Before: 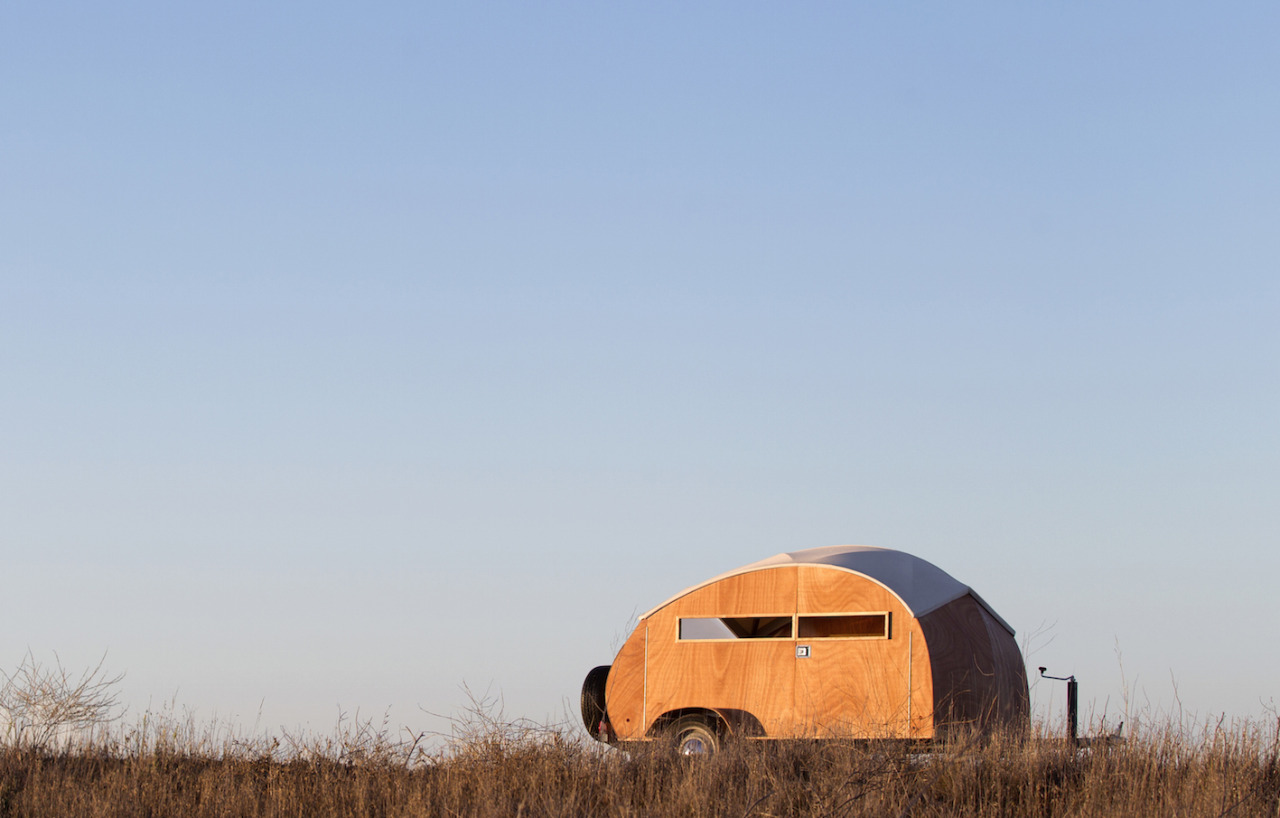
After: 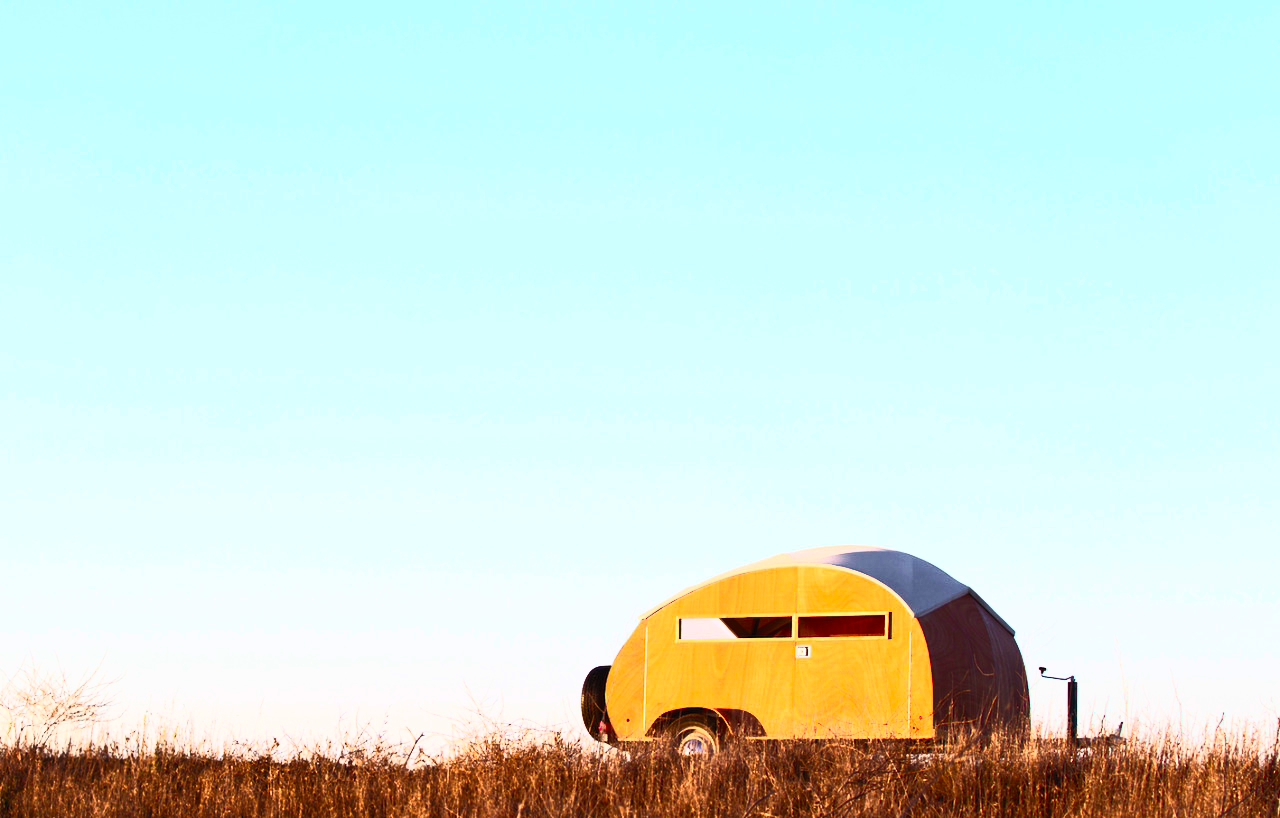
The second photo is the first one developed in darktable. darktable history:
contrast brightness saturation: contrast 0.84, brightness 0.598, saturation 0.609
